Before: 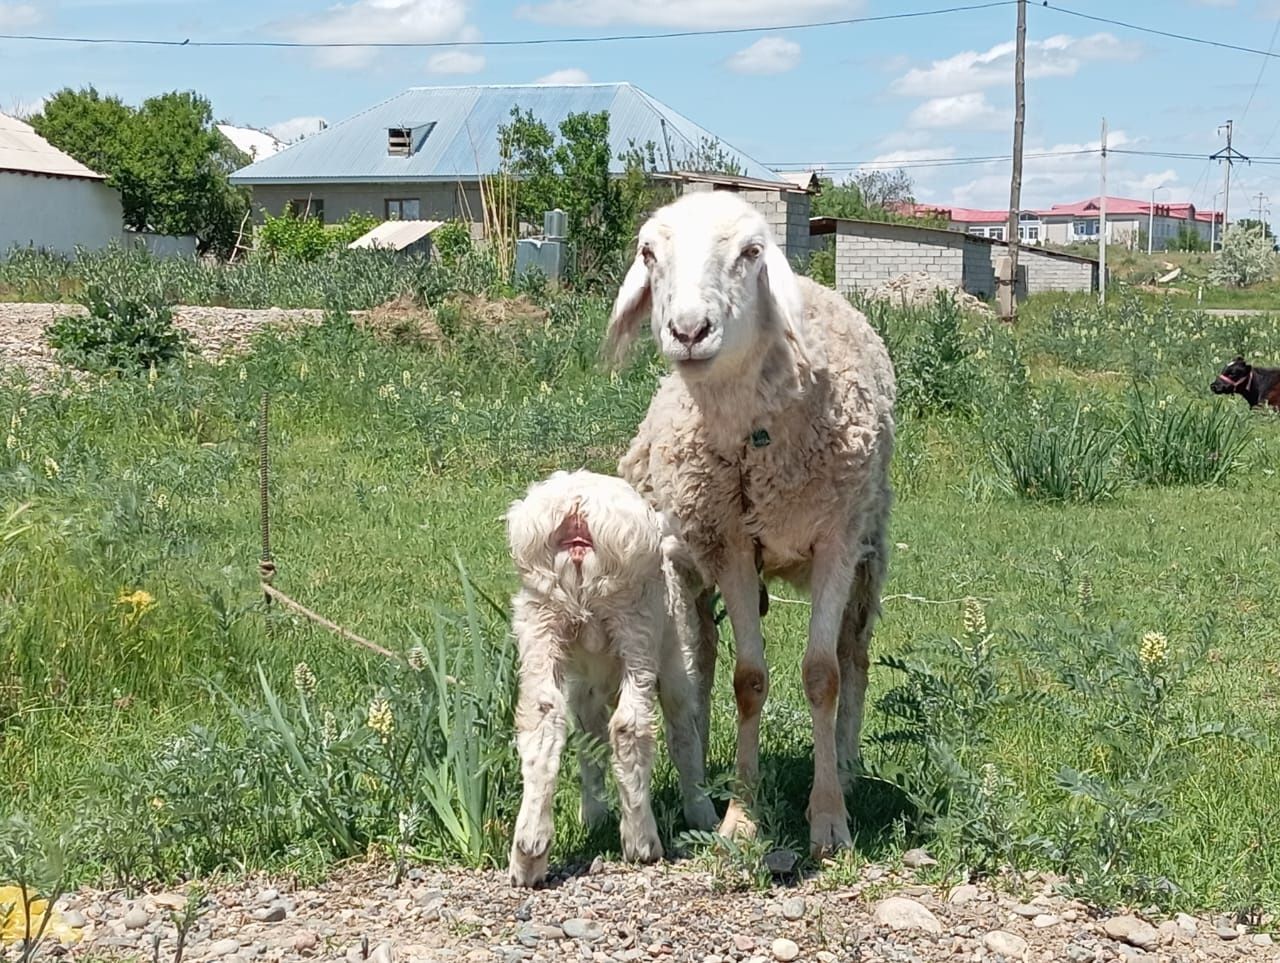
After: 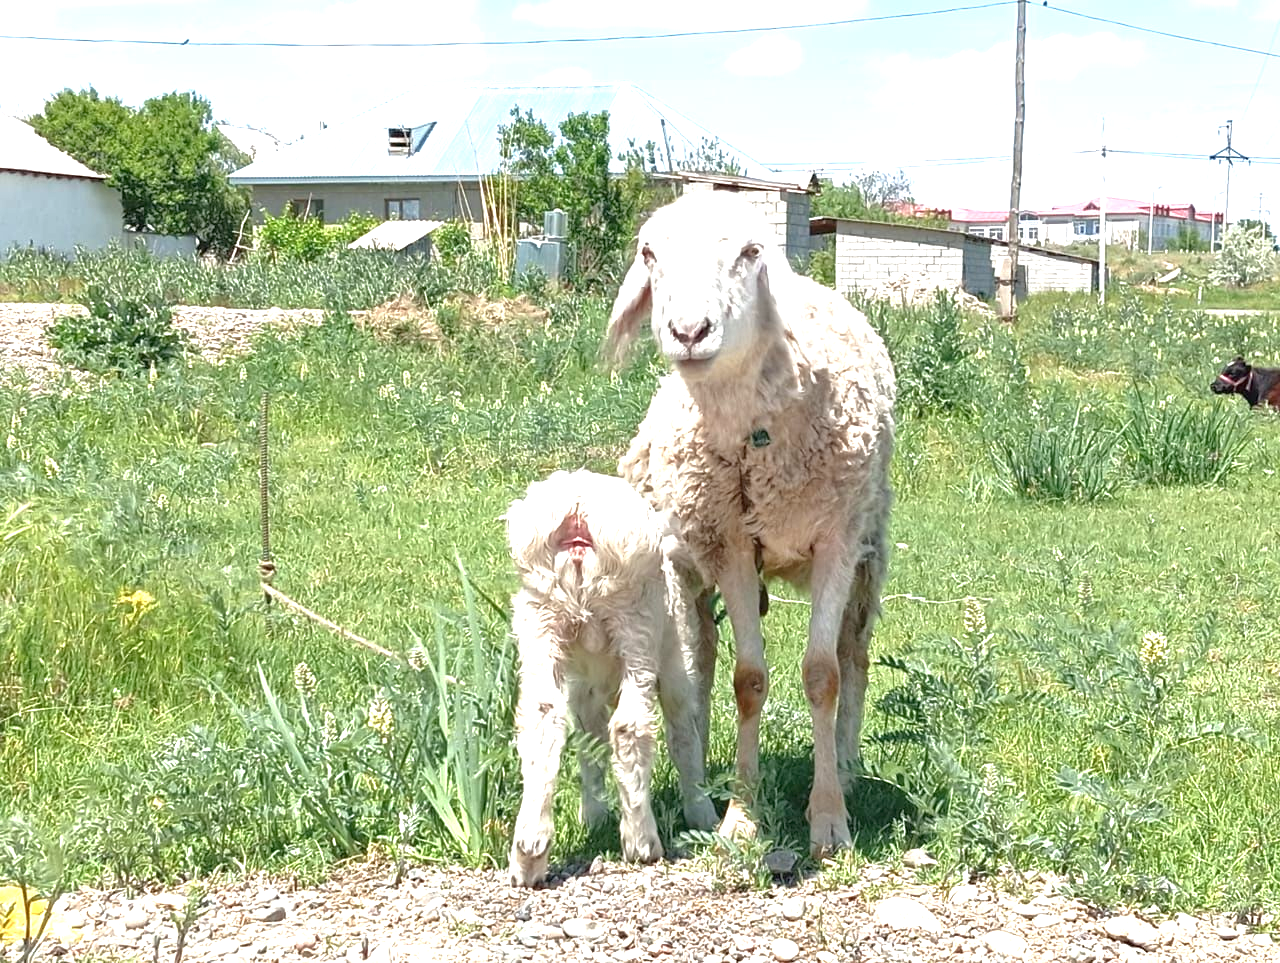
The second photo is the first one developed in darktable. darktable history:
tone equalizer: -8 EV 0.25 EV, -7 EV 0.417 EV, -6 EV 0.417 EV, -5 EV 0.25 EV, -3 EV -0.25 EV, -2 EV -0.417 EV, -1 EV -0.417 EV, +0 EV -0.25 EV, edges refinement/feathering 500, mask exposure compensation -1.57 EV, preserve details guided filter
exposure: black level correction 0, exposure 1.388 EV, compensate exposure bias true, compensate highlight preservation false
